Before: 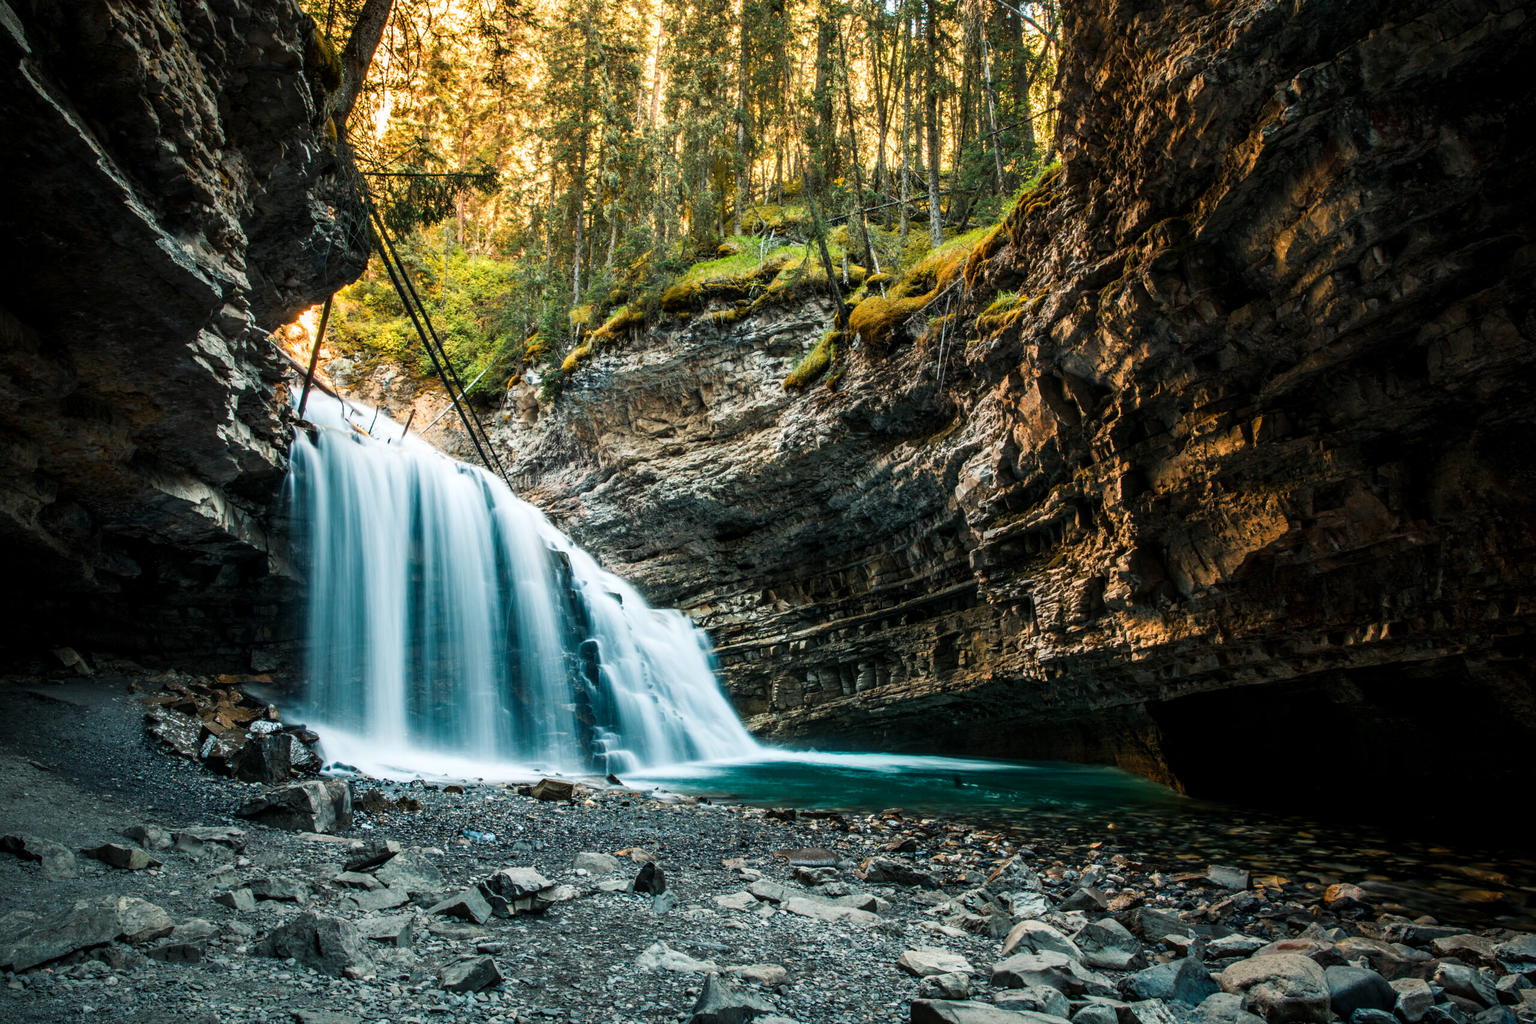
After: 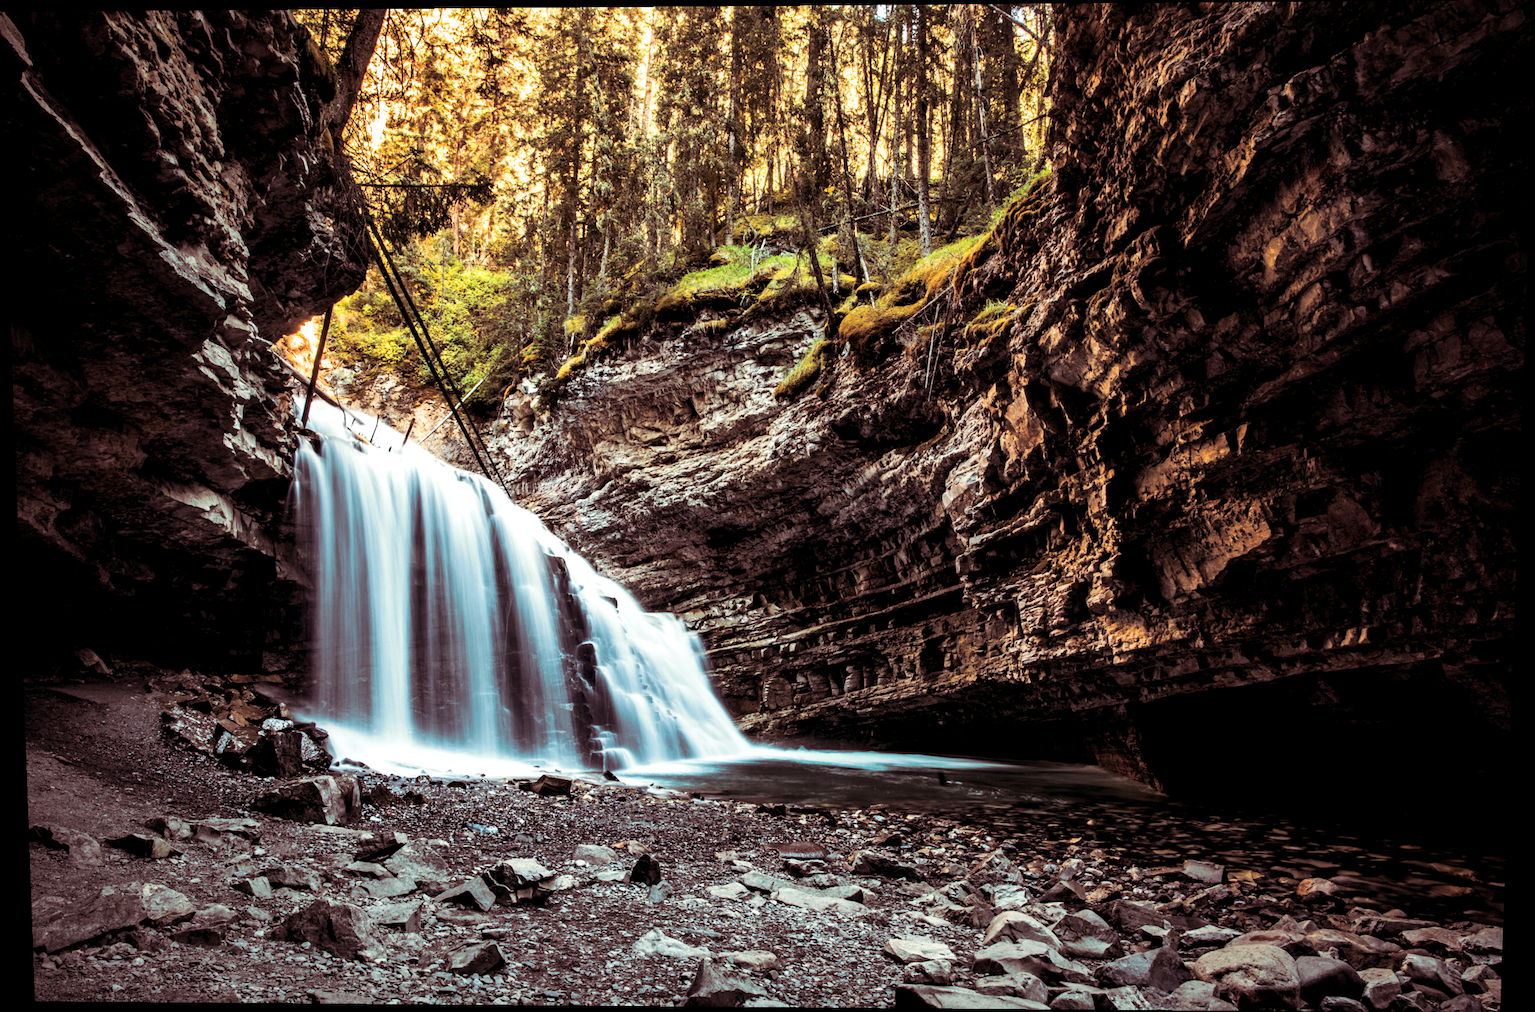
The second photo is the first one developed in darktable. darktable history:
rotate and perspective: lens shift (vertical) 0.048, lens shift (horizontal) -0.024, automatic cropping off
exposure: black level correction 0.001, exposure 0.014 EV, compensate highlight preservation false
local contrast: mode bilateral grid, contrast 100, coarseness 100, detail 165%, midtone range 0.2
split-toning: on, module defaults
